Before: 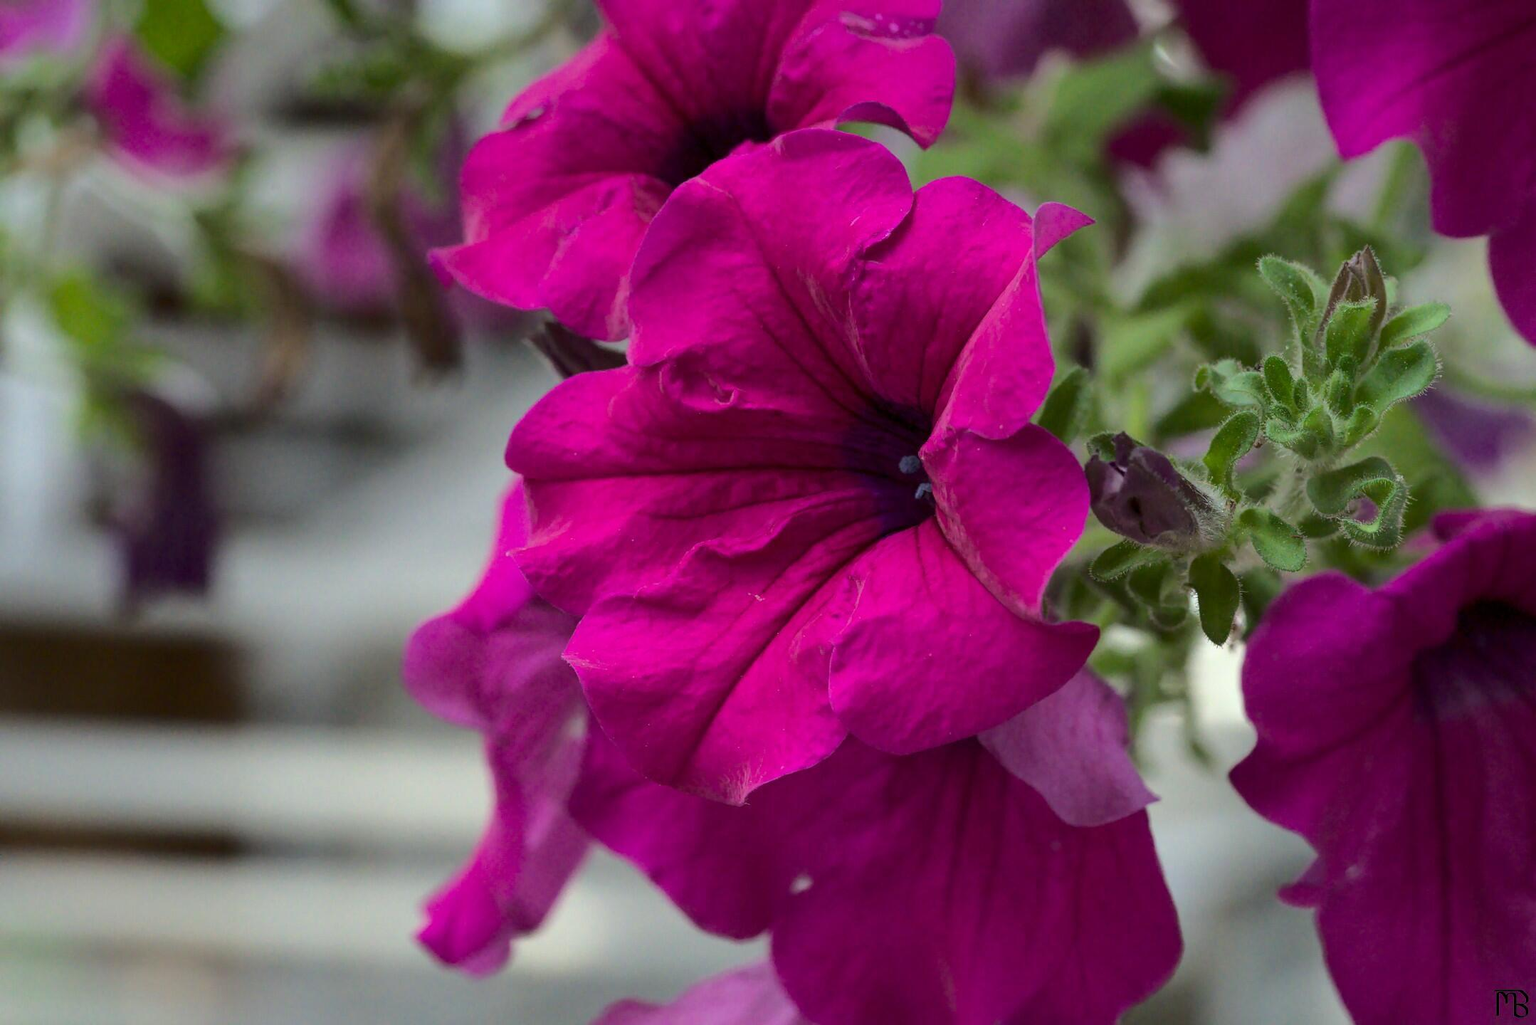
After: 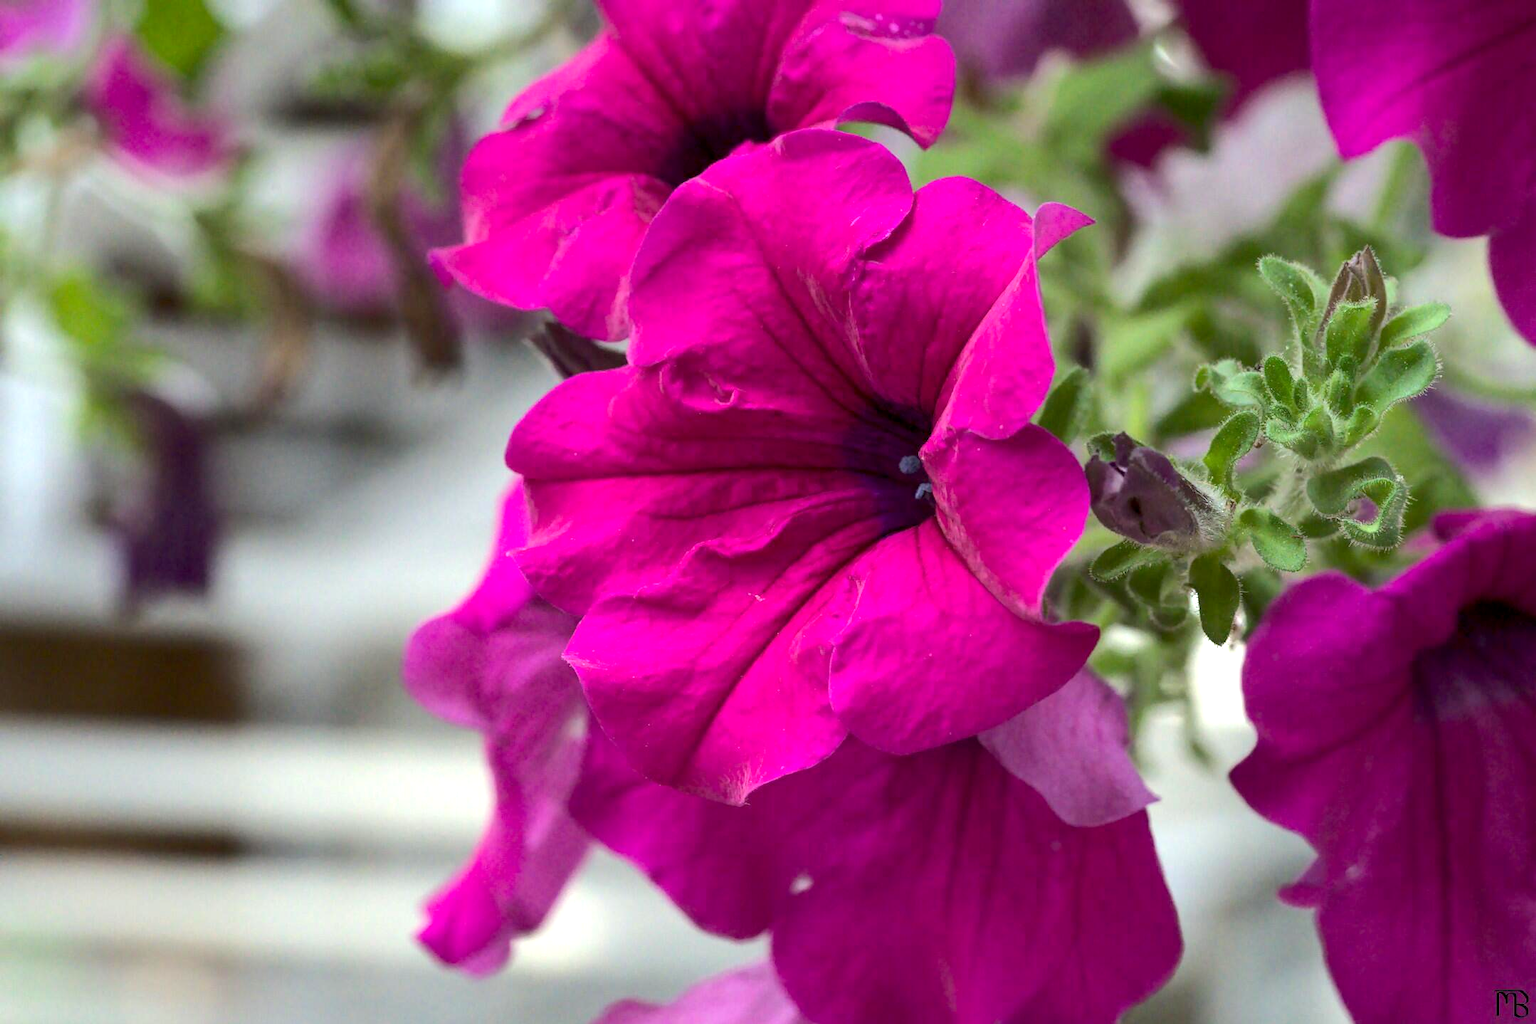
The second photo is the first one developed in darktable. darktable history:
exposure: black level correction 0.001, exposure 1.818 EV, compensate exposure bias true, compensate highlight preservation false
